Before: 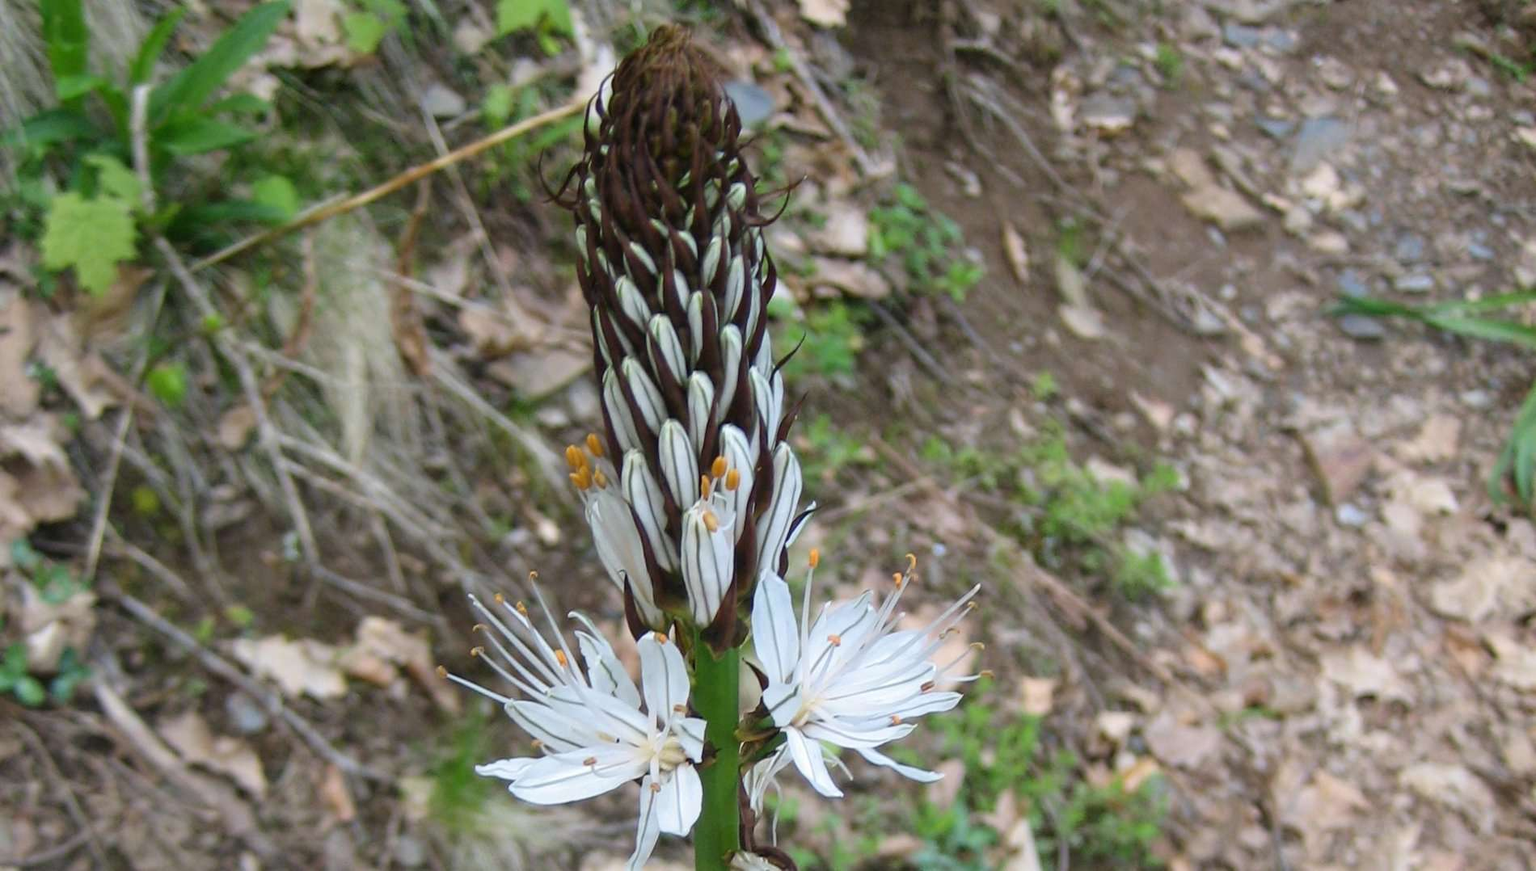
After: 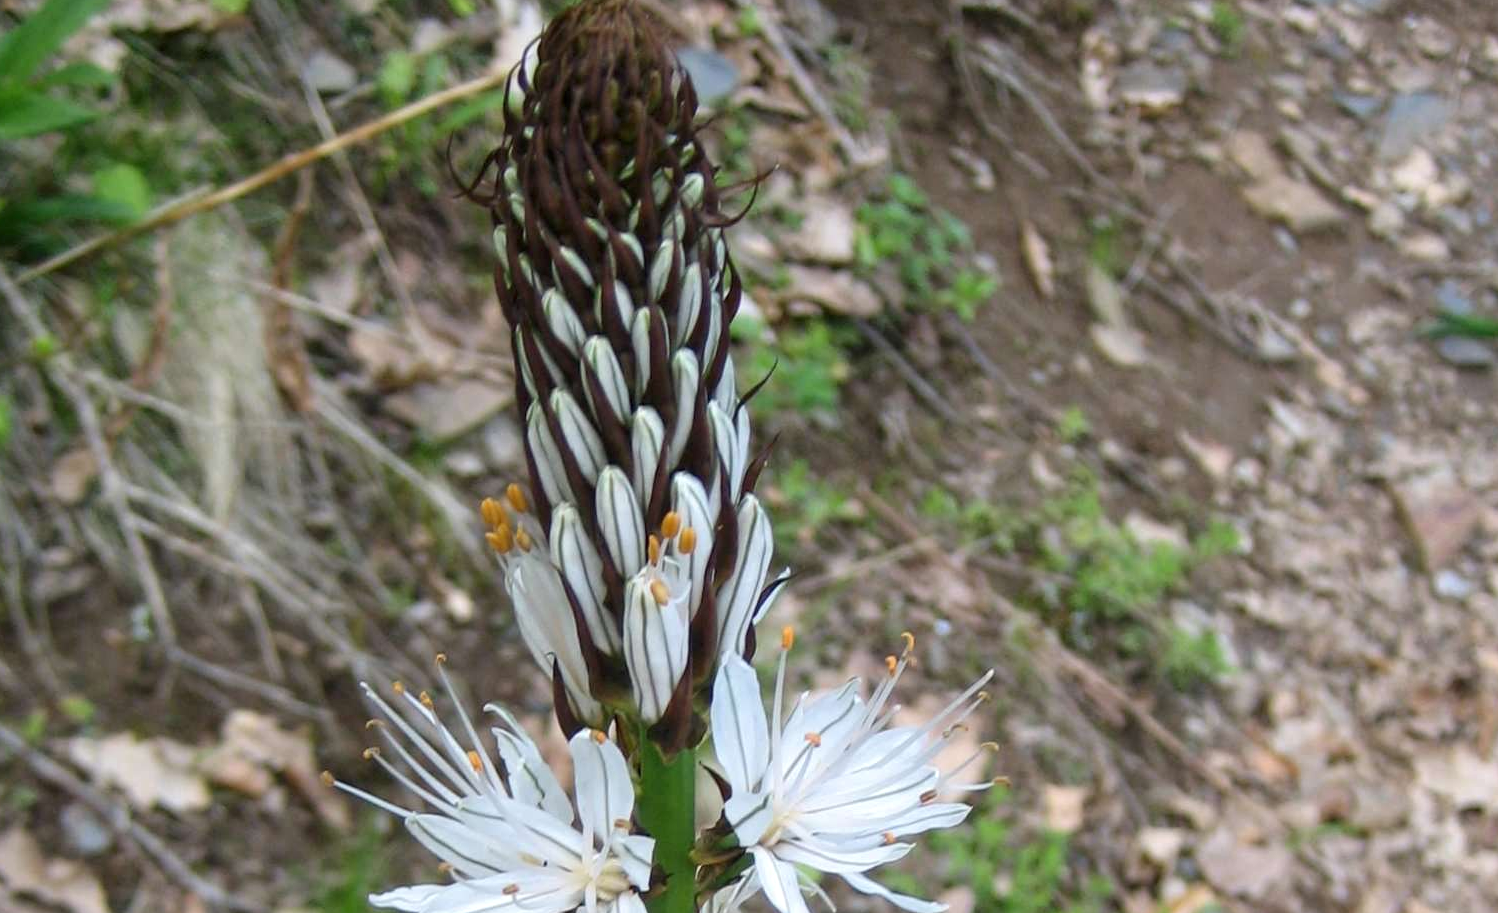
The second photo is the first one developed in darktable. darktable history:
crop: left 11.542%, top 4.993%, right 9.605%, bottom 10.297%
local contrast: highlights 107%, shadows 99%, detail 120%, midtone range 0.2
